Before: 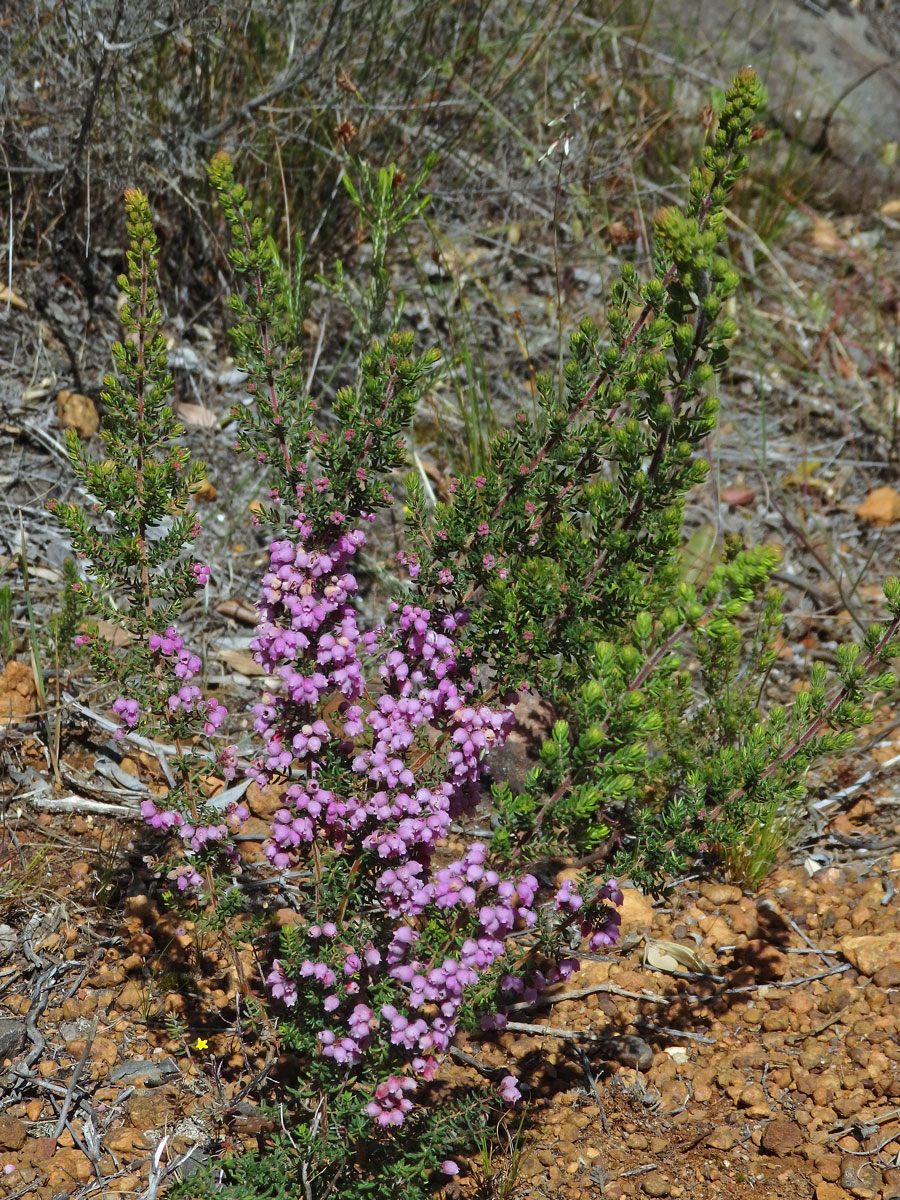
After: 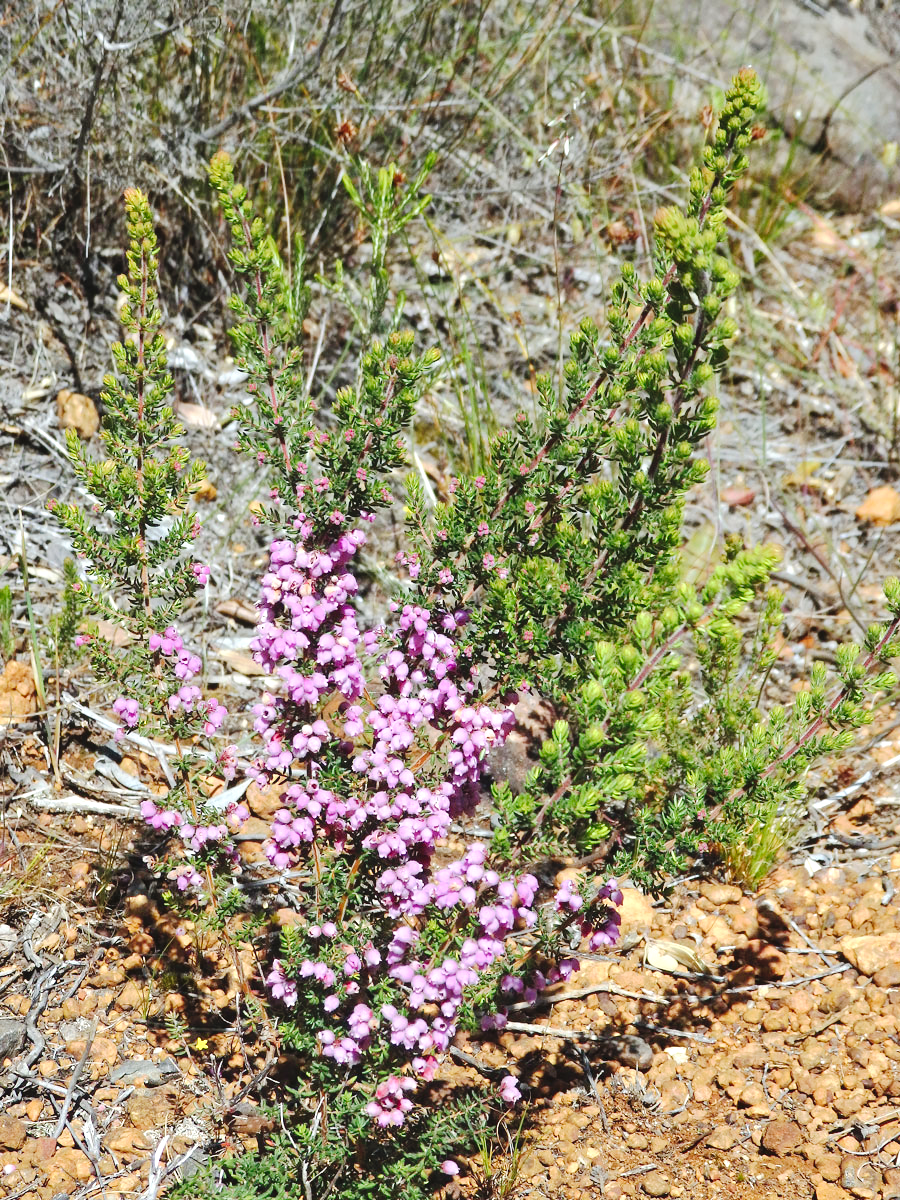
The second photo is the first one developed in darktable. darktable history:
tone curve: curves: ch0 [(0, 0) (0.003, 0.039) (0.011, 0.041) (0.025, 0.048) (0.044, 0.065) (0.069, 0.084) (0.1, 0.104) (0.136, 0.137) (0.177, 0.19) (0.224, 0.245) (0.277, 0.32) (0.335, 0.409) (0.399, 0.496) (0.468, 0.58) (0.543, 0.656) (0.623, 0.733) (0.709, 0.796) (0.801, 0.852) (0.898, 0.93) (1, 1)], preserve colors none
exposure: exposure 0.766 EV, compensate highlight preservation false
